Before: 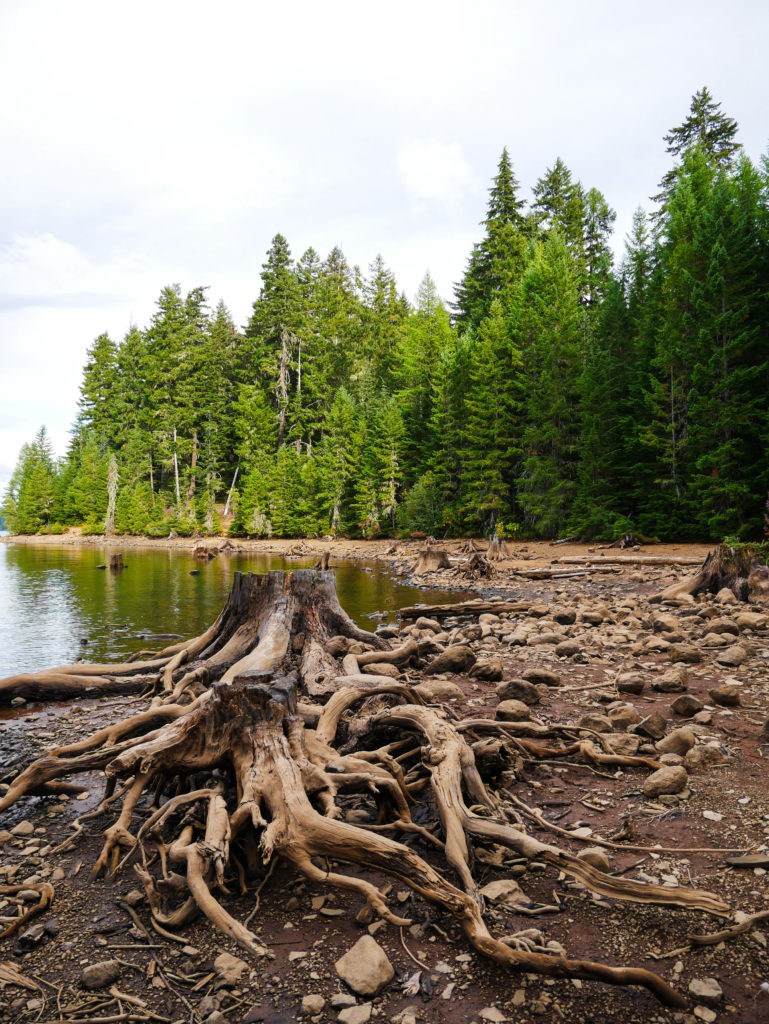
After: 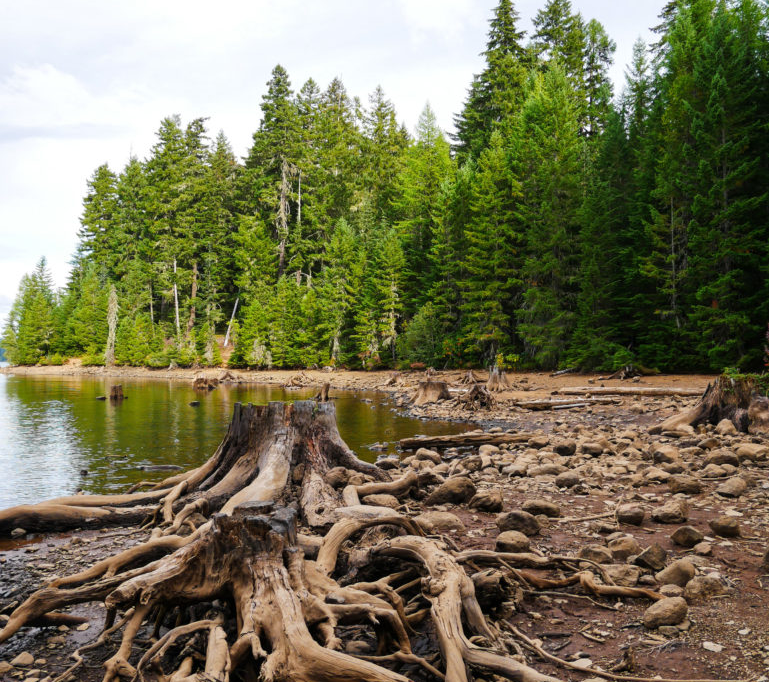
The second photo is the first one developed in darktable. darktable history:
crop: top 16.601%, bottom 16.782%
